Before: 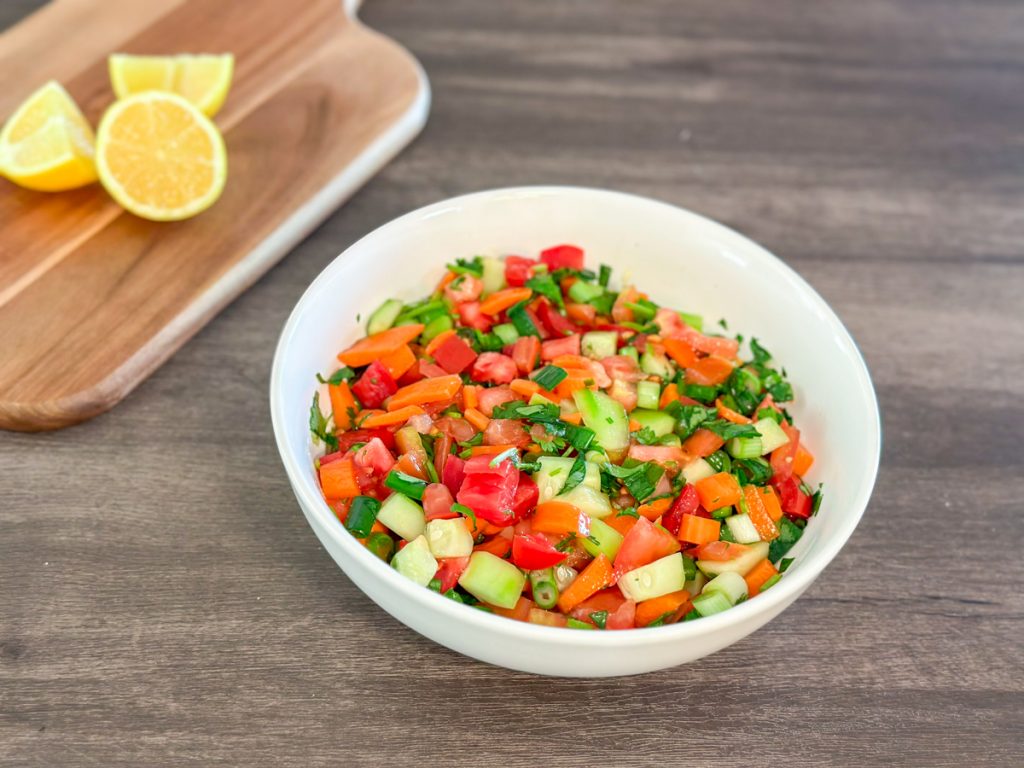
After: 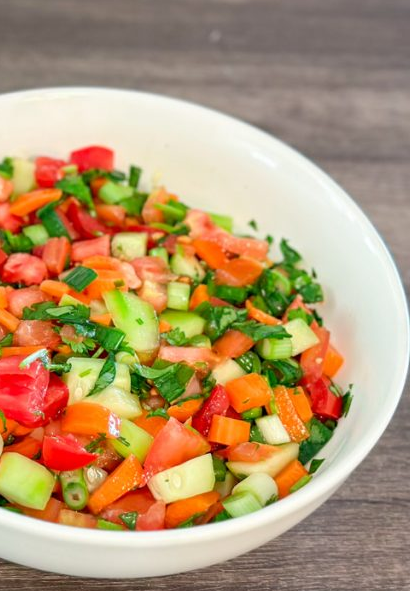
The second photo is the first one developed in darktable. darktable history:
crop: left 45.925%, top 13.02%, right 13.987%, bottom 9.984%
